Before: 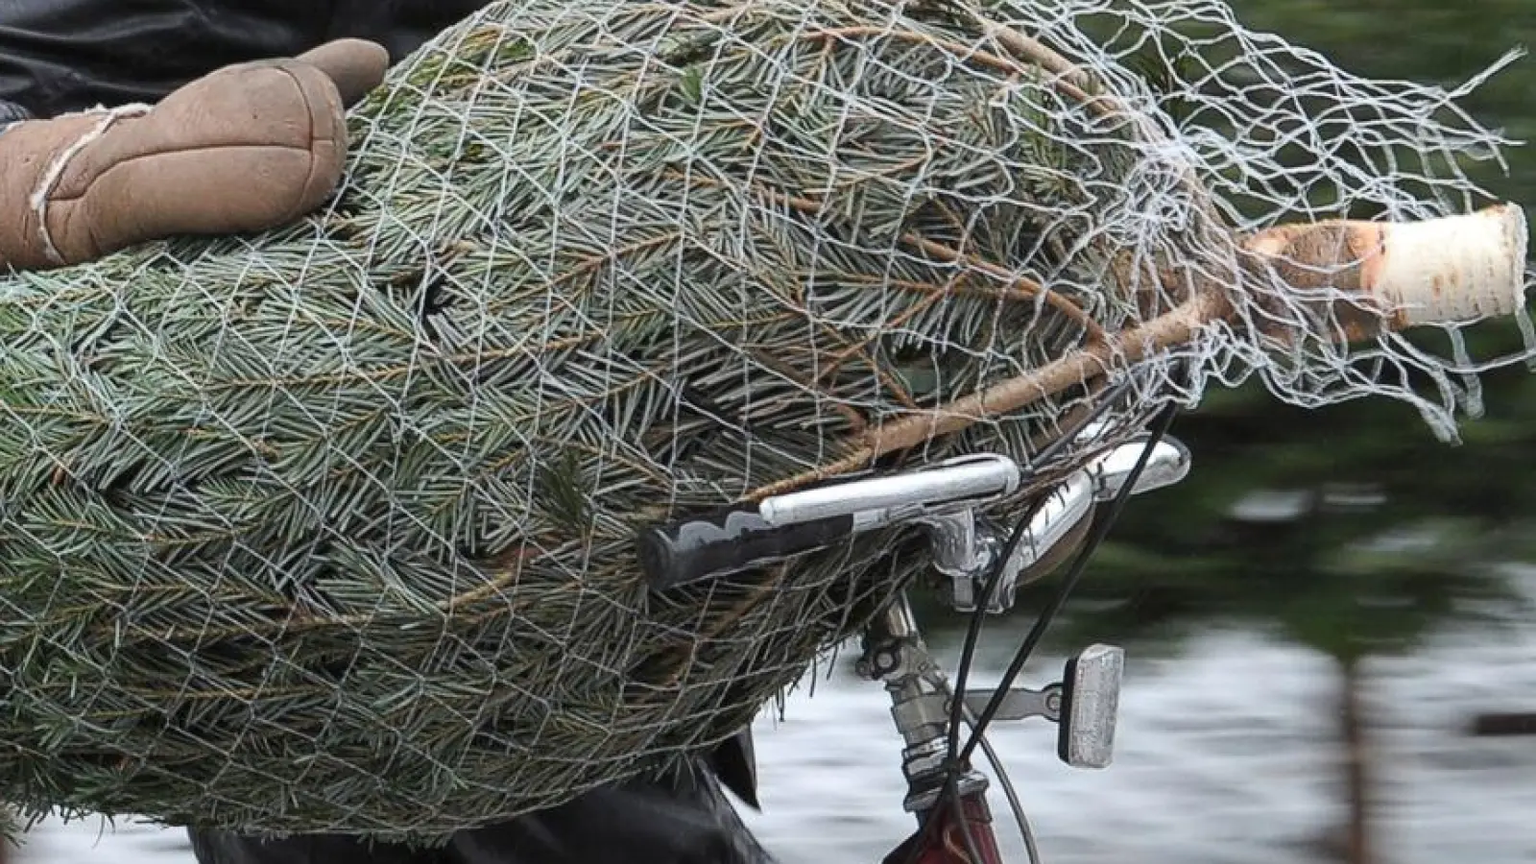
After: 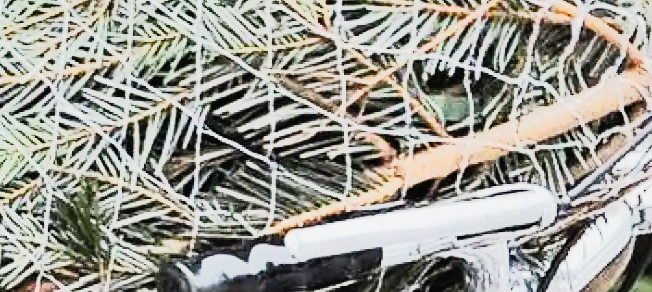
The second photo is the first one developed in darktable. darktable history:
tone equalizer: -8 EV -0.51 EV, -7 EV -0.309 EV, -6 EV -0.072 EV, -5 EV 0.423 EV, -4 EV 0.968 EV, -3 EV 0.779 EV, -2 EV -0.01 EV, -1 EV 0.125 EV, +0 EV -0.014 EV, edges refinement/feathering 500, mask exposure compensation -1.57 EV, preserve details no
exposure: black level correction 0.001, exposure 0.143 EV, compensate highlight preservation false
contrast brightness saturation: contrast 0.245, brightness 0.257, saturation 0.375
filmic rgb: black relative exposure -8.01 EV, white relative exposure 4 EV, hardness 4.21
crop: left 31.675%, top 32.061%, right 27.529%, bottom 35.4%
shadows and highlights: shadows 52.62, soften with gaussian
tone curve: curves: ch0 [(0, 0.005) (0.103, 0.097) (0.18, 0.22) (0.378, 0.482) (0.504, 0.631) (0.663, 0.801) (0.834, 0.914) (1, 0.971)]; ch1 [(0, 0) (0.172, 0.123) (0.324, 0.253) (0.396, 0.388) (0.478, 0.461) (0.499, 0.498) (0.522, 0.528) (0.604, 0.692) (0.704, 0.818) (1, 1)]; ch2 [(0, 0) (0.411, 0.424) (0.496, 0.5) (0.515, 0.519) (0.555, 0.585) (0.628, 0.703) (1, 1)], preserve colors none
